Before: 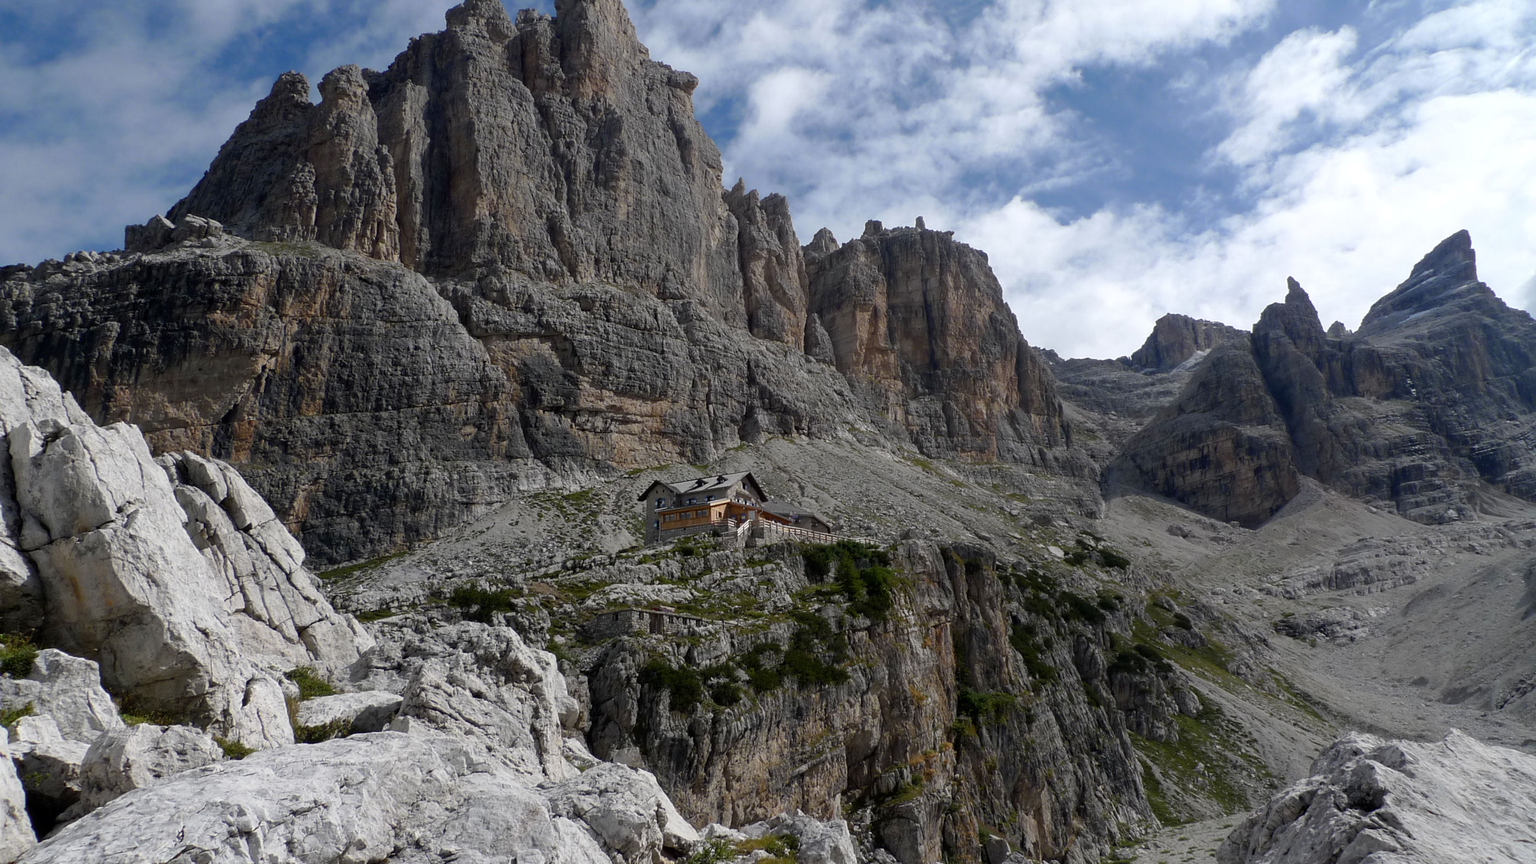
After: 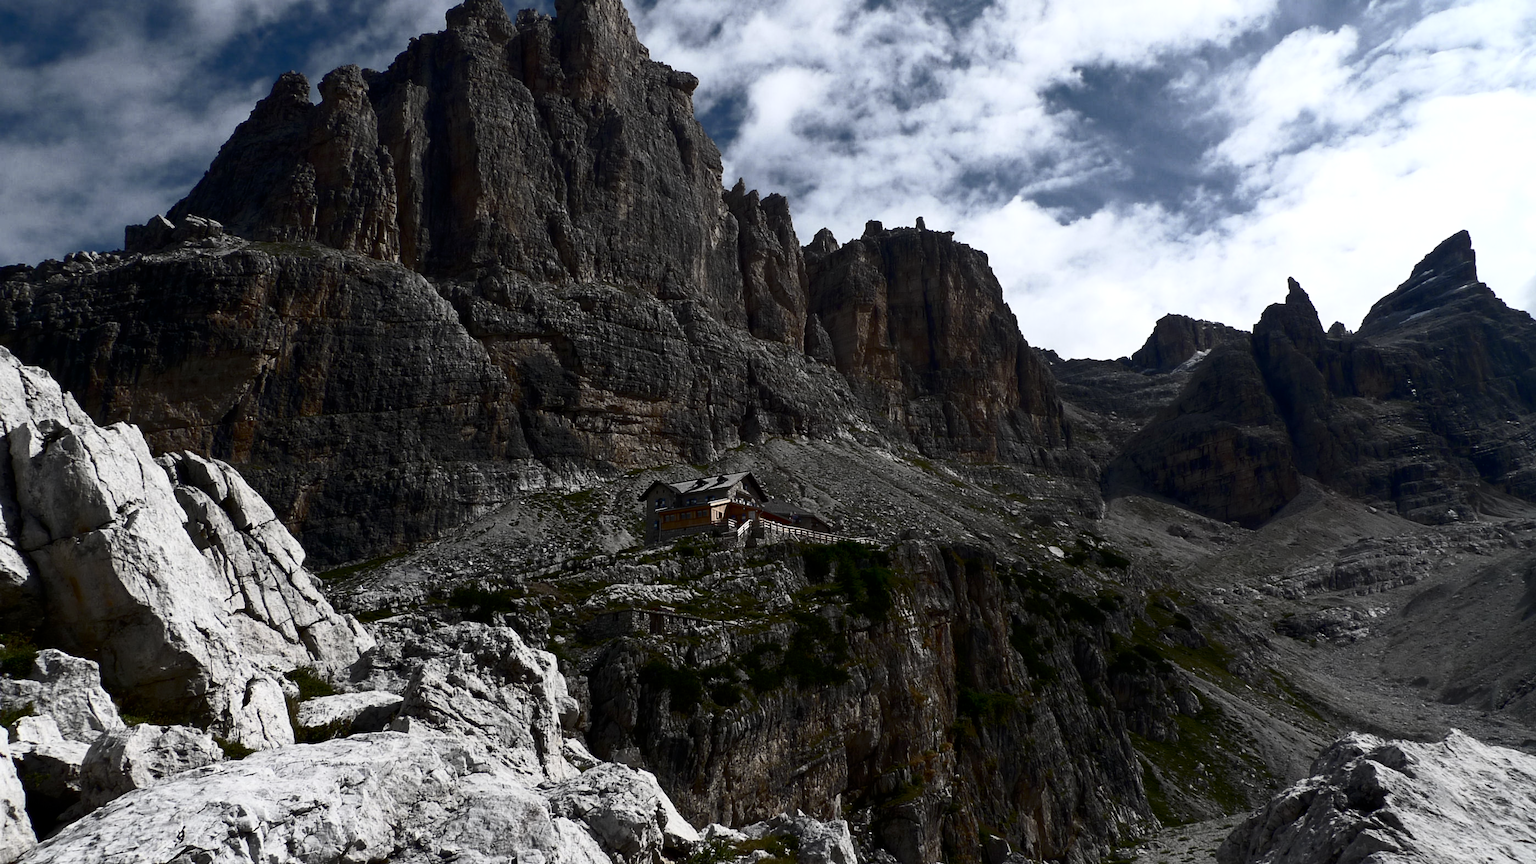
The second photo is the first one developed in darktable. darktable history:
color balance rgb: perceptual saturation grading › highlights -31.88%, perceptual saturation grading › mid-tones 5.8%, perceptual saturation grading › shadows 18.12%, perceptual brilliance grading › highlights 3.62%, perceptual brilliance grading › mid-tones -18.12%, perceptual brilliance grading › shadows -41.3%
contrast brightness saturation: contrast 0.28
